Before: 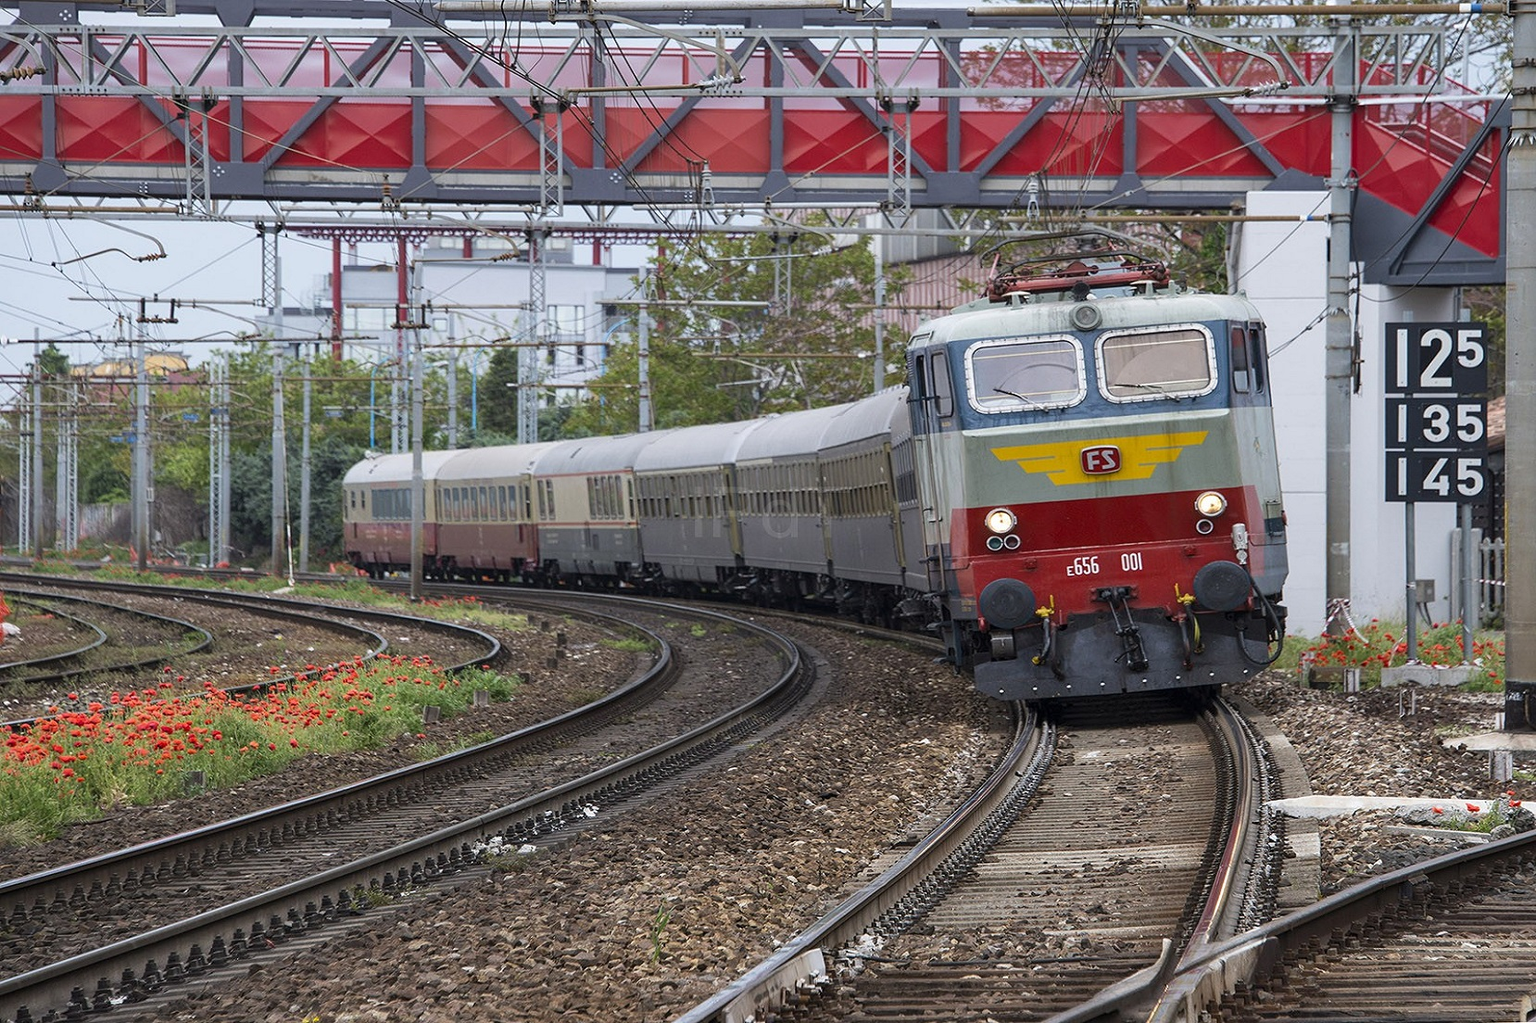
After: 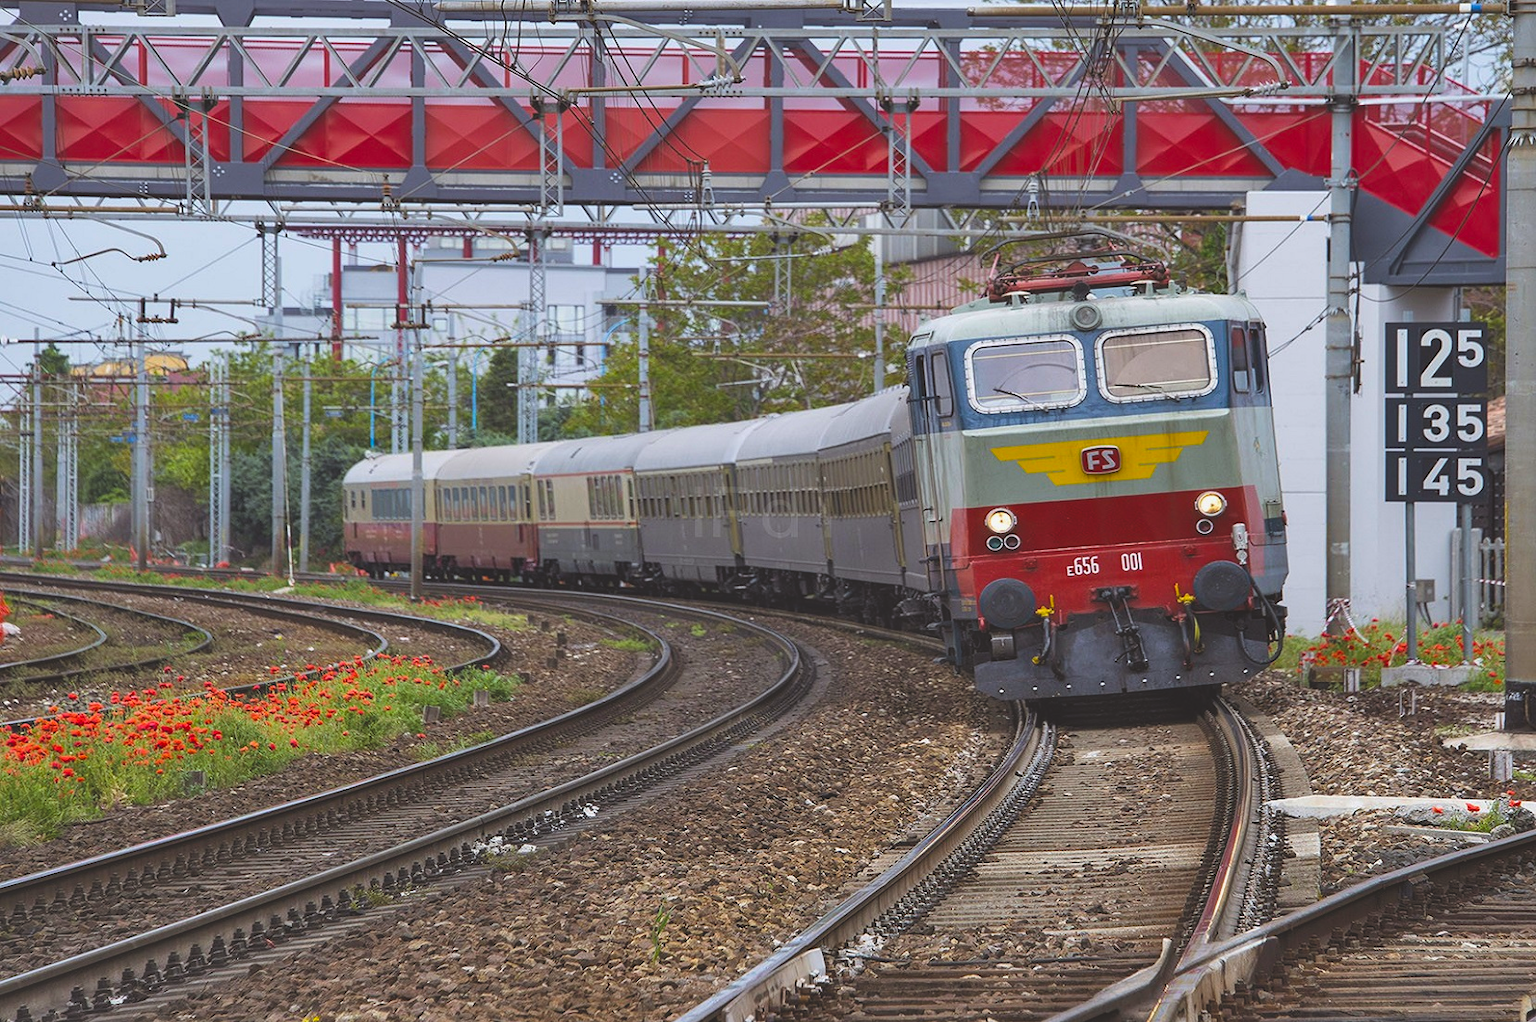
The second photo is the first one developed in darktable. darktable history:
color balance rgb: shadows lift › chroma 2.035%, shadows lift › hue 49.39°, global offset › luminance 1.967%, linear chroma grading › global chroma 14.863%, perceptual saturation grading › global saturation 19.233%, perceptual brilliance grading › global brilliance -1.764%, perceptual brilliance grading › highlights -1.382%, perceptual brilliance grading › mid-tones -1.332%, perceptual brilliance grading › shadows -0.937%, global vibrance 20%
shadows and highlights: shadows 58.91, soften with gaussian
tone equalizer: -8 EV -0.581 EV, edges refinement/feathering 500, mask exposure compensation -1.57 EV, preserve details no
